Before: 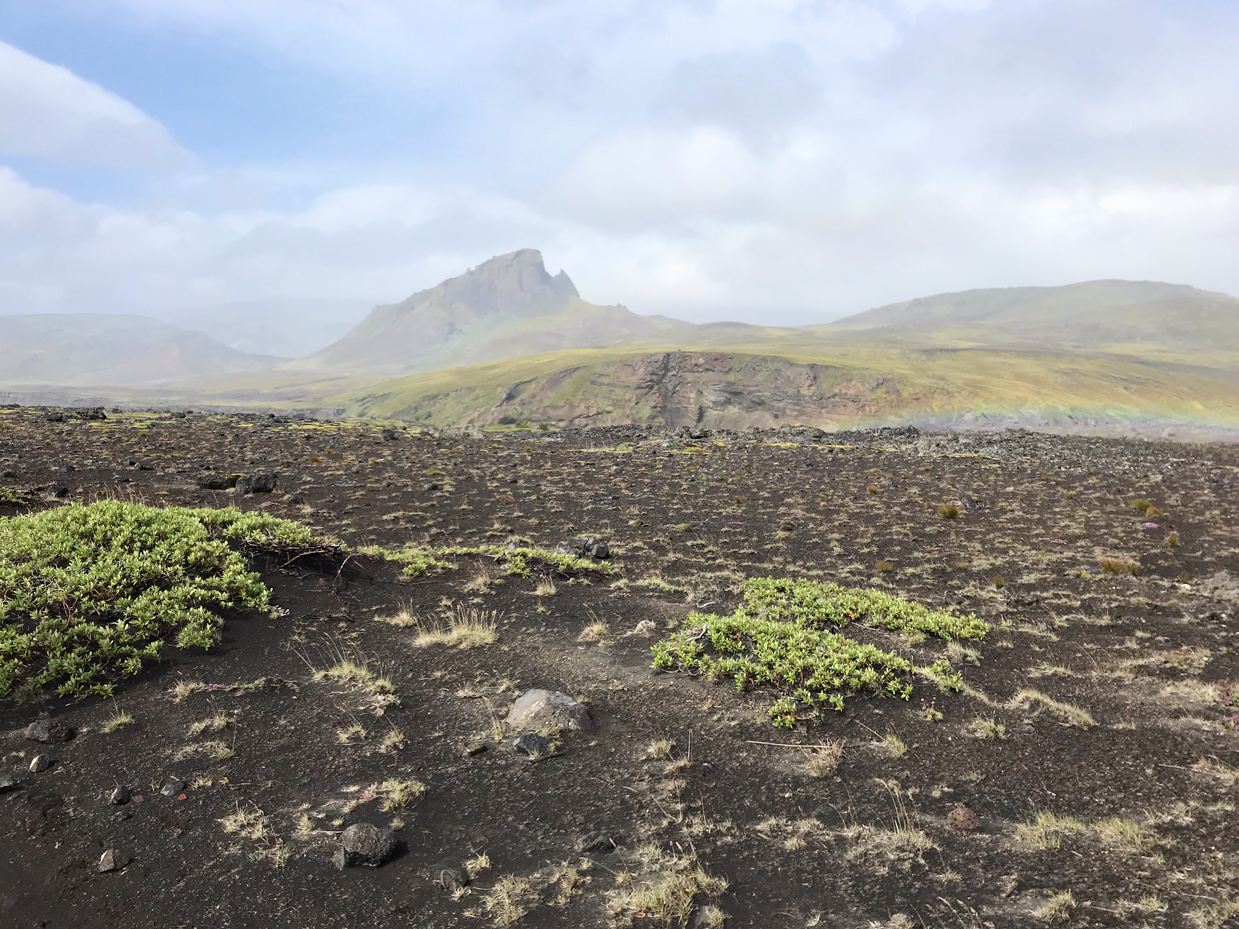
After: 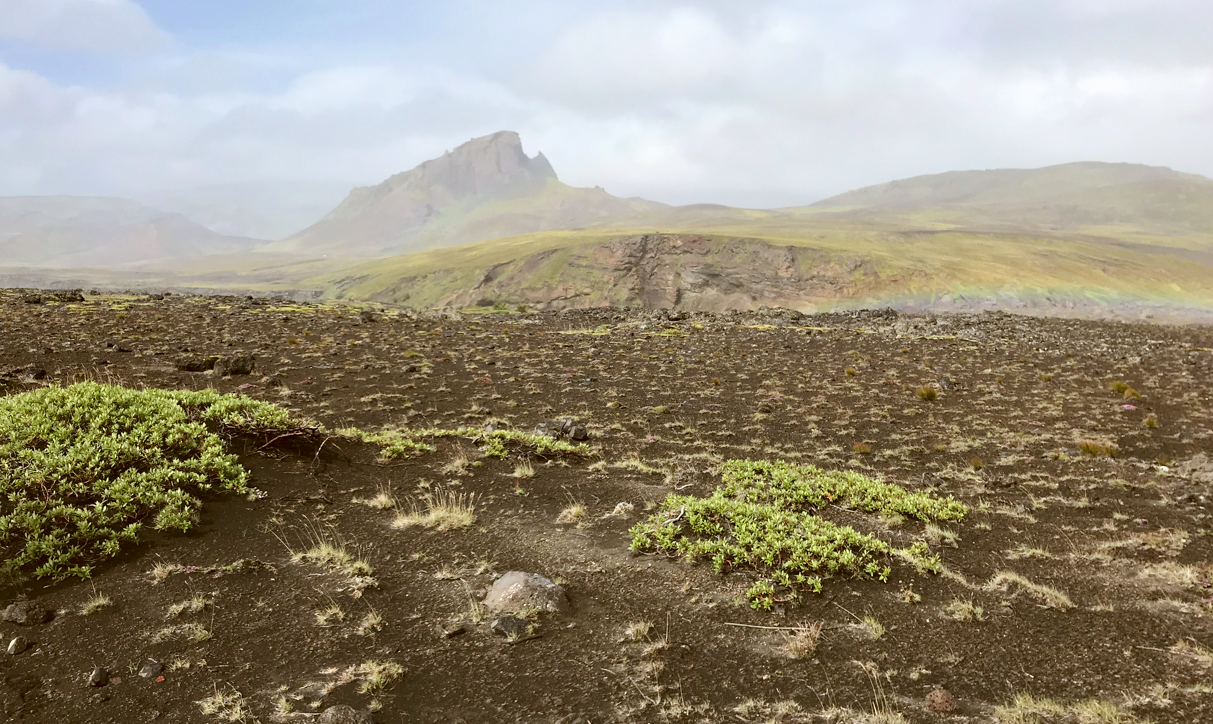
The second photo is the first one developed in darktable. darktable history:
crop and rotate: left 1.814%, top 12.818%, right 0.25%, bottom 9.225%
color correction: highlights a* -0.482, highlights b* 0.161, shadows a* 4.66, shadows b* 20.72
